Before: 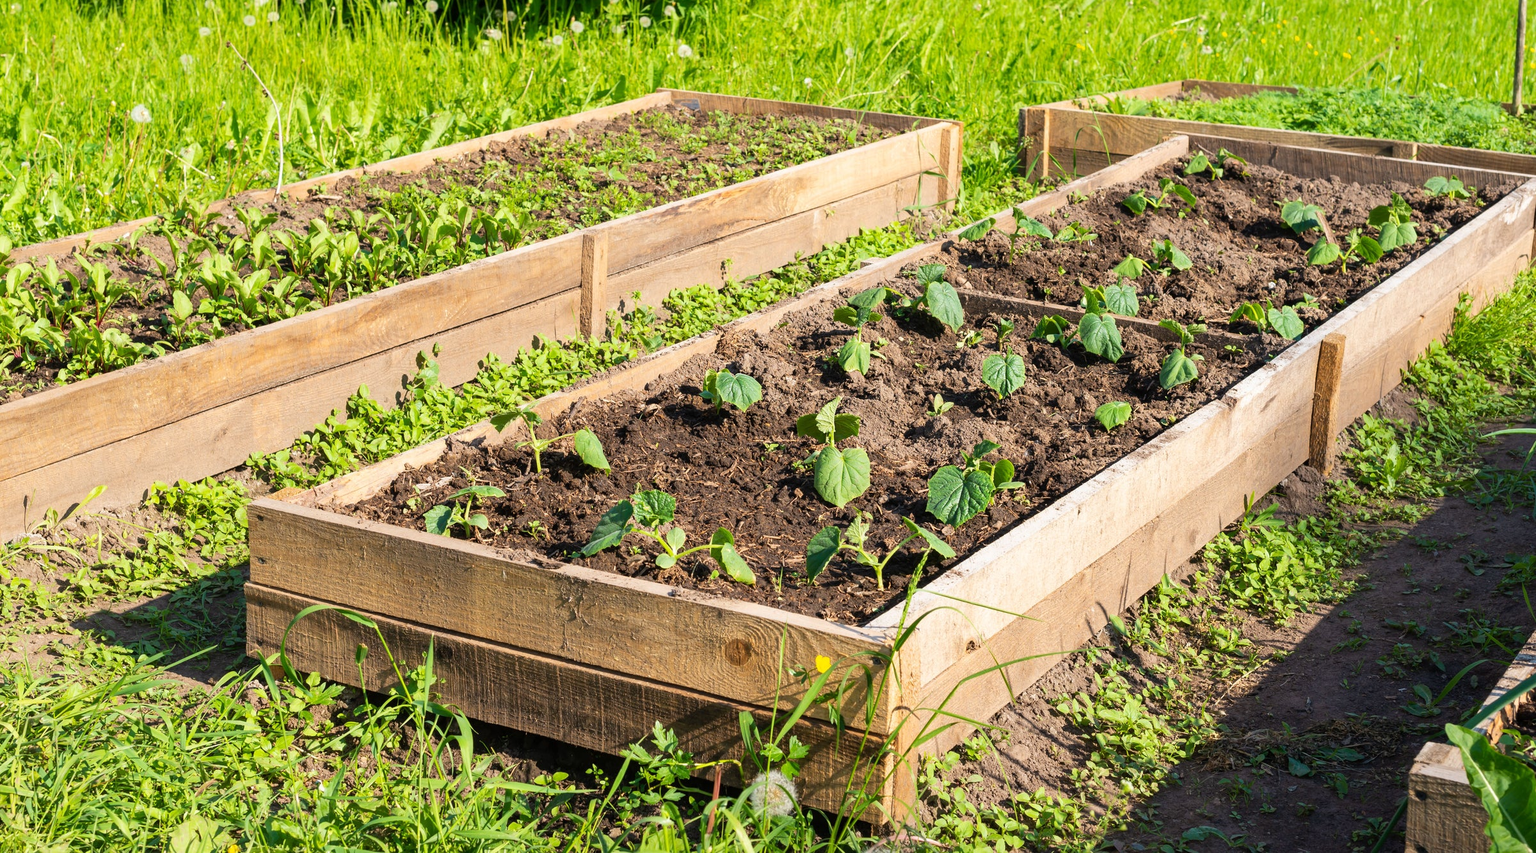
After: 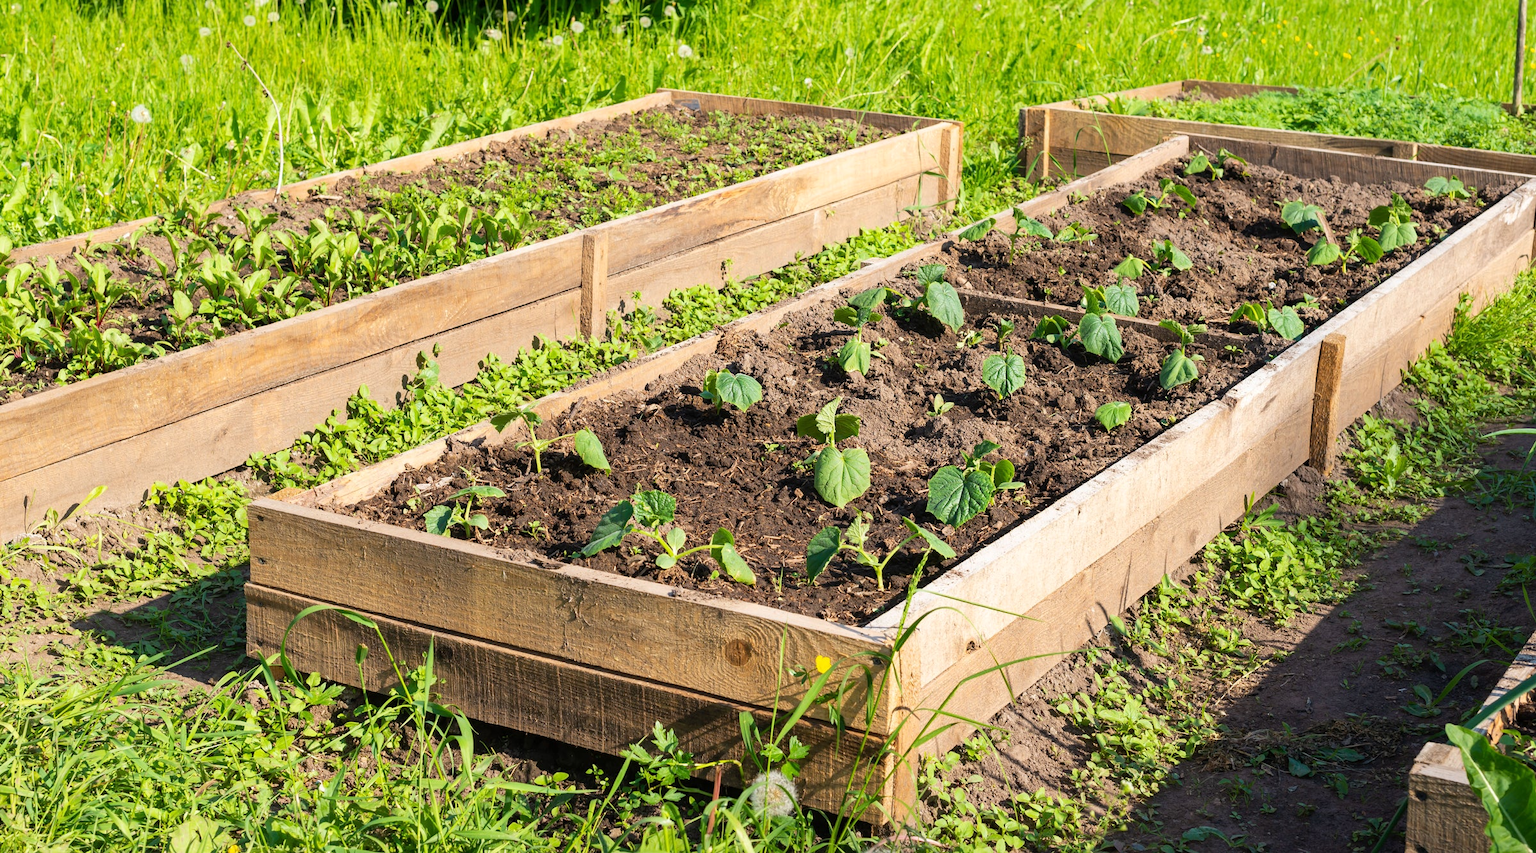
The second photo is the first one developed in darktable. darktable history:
tone equalizer: mask exposure compensation -0.488 EV
